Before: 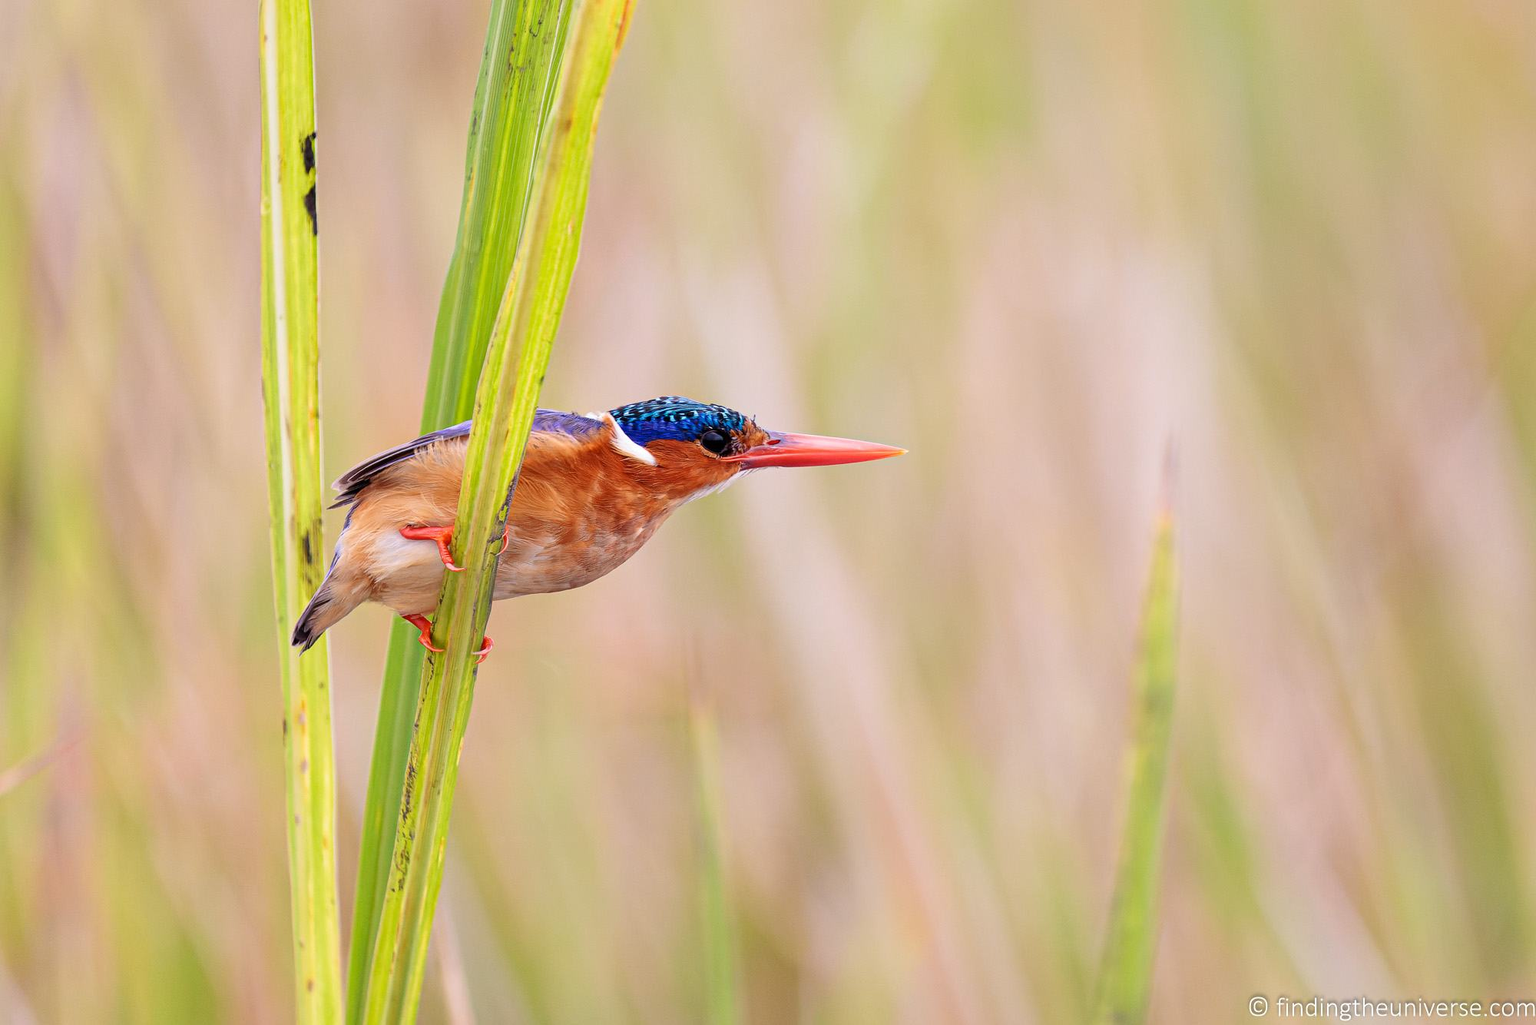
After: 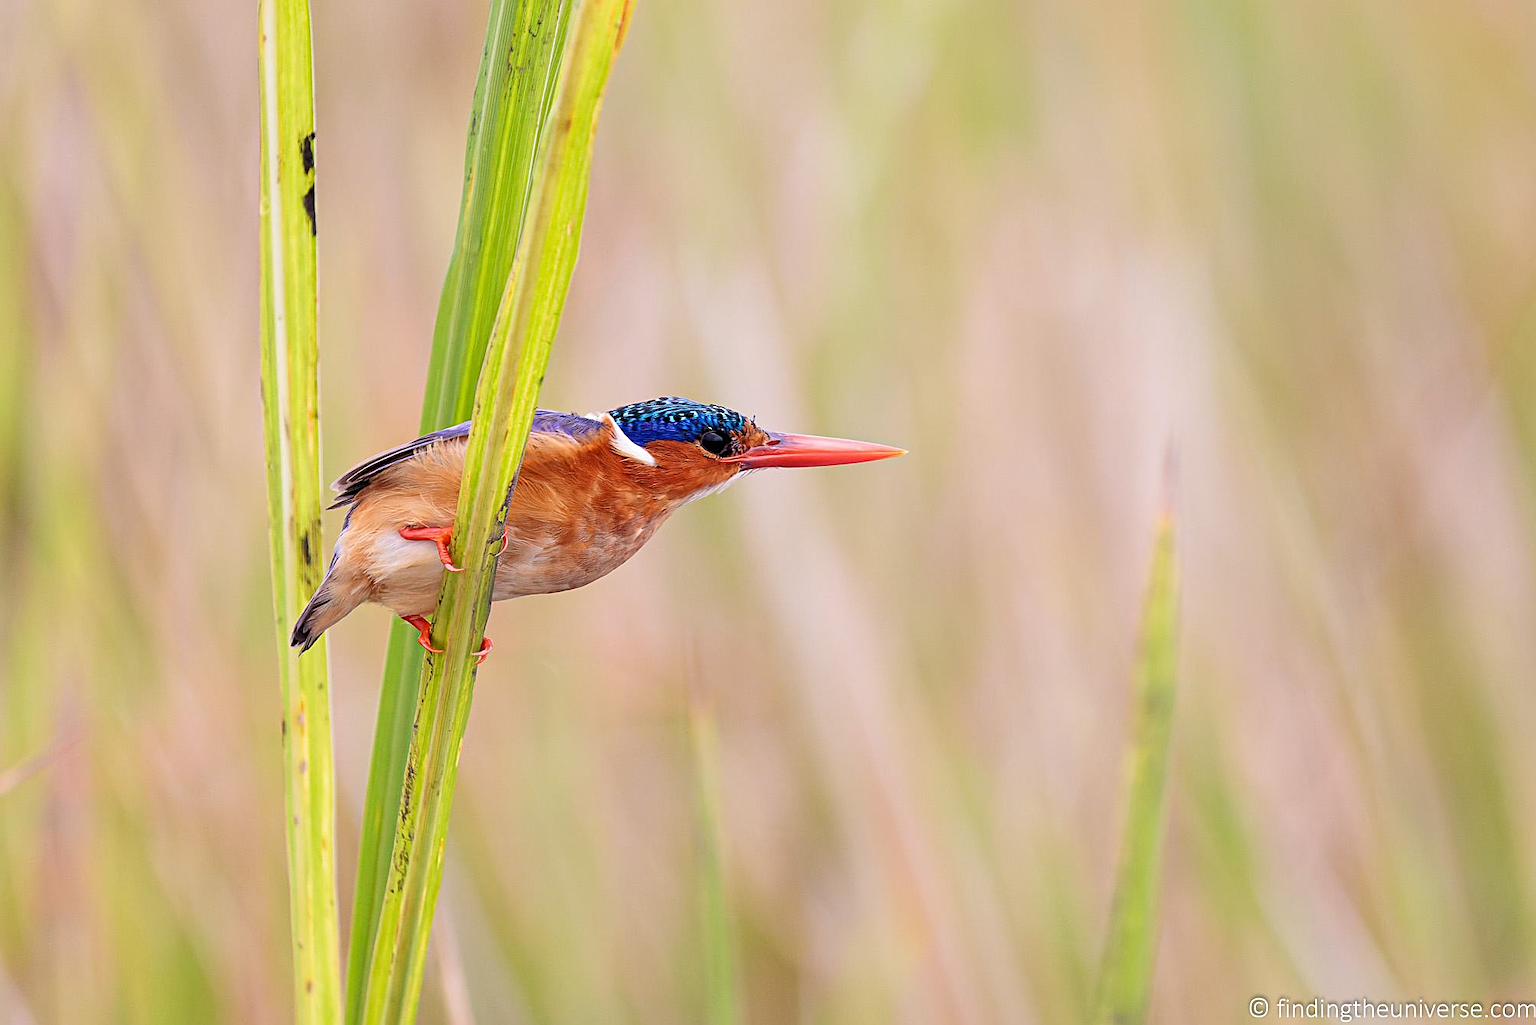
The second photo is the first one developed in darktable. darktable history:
crop and rotate: left 0.116%, bottom 0.008%
sharpen: amount 0.492
